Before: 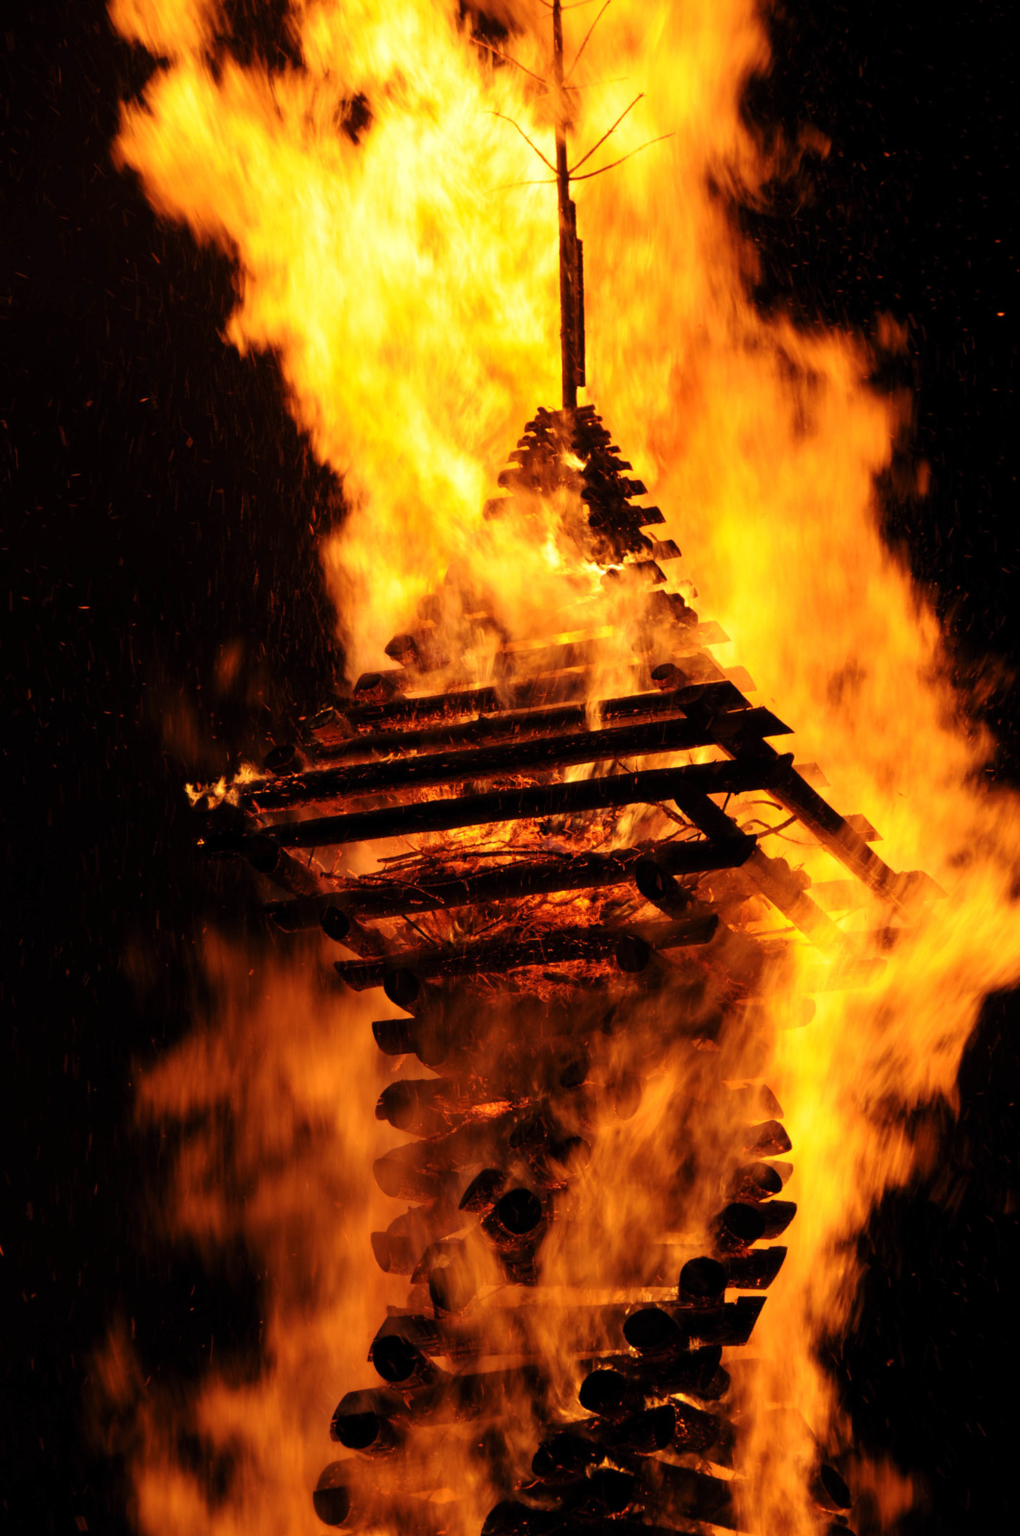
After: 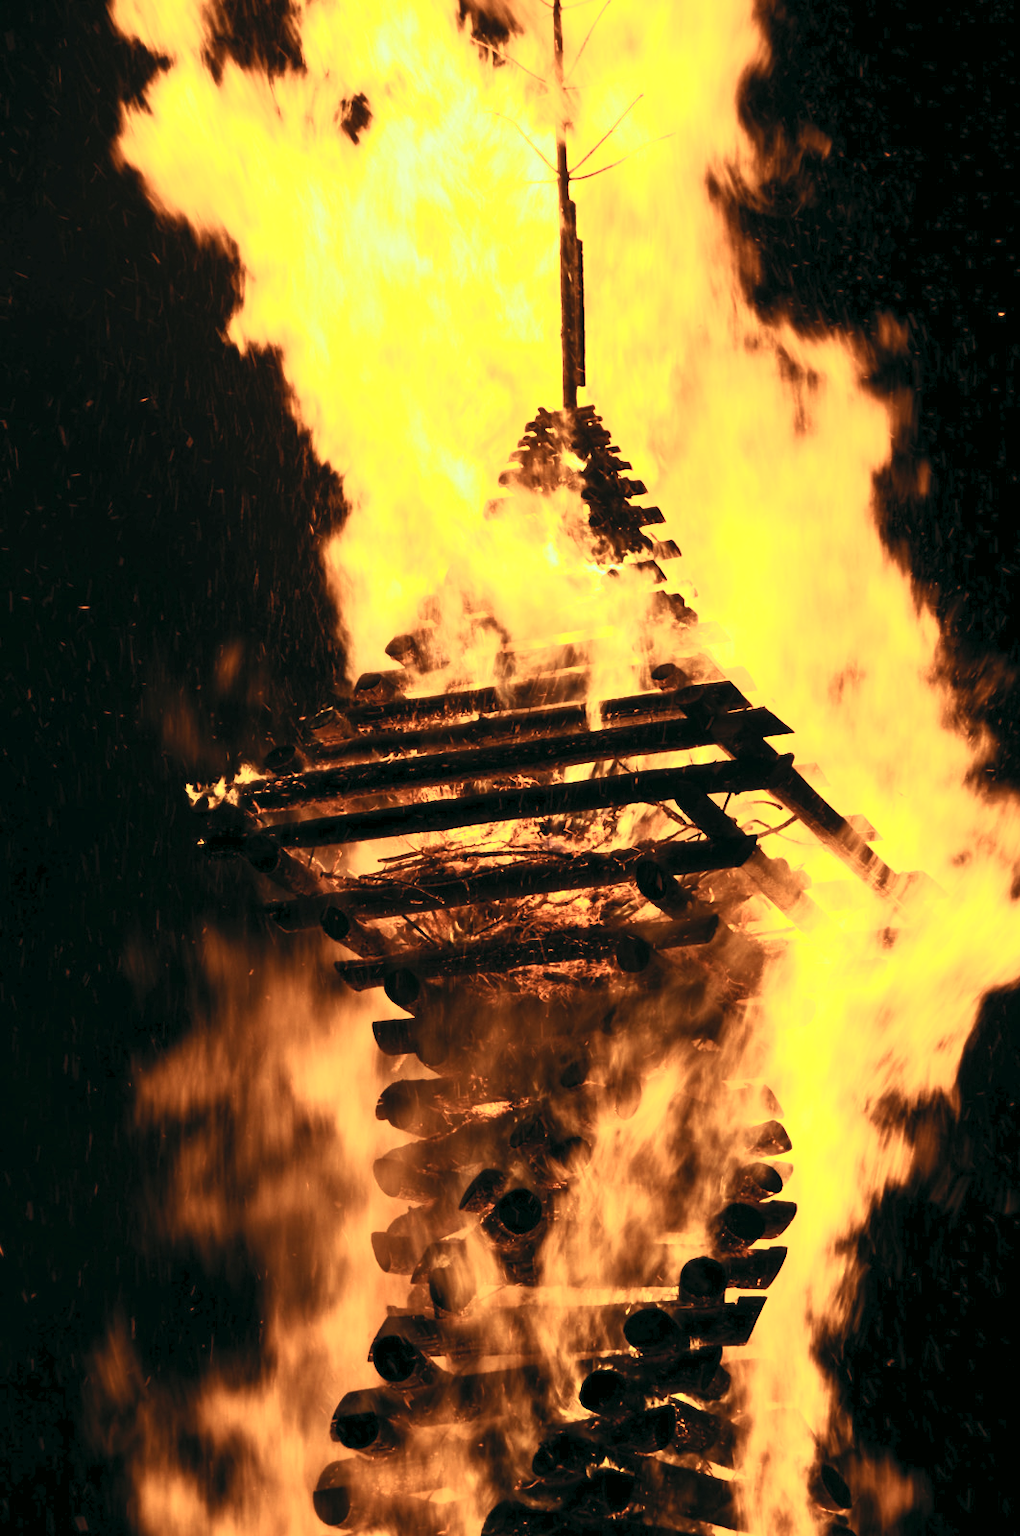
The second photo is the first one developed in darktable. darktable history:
contrast brightness saturation: contrast 0.57, brightness 0.57, saturation -0.34
color correction: highlights a* -7.33, highlights b* 1.26, shadows a* -3.55, saturation 1.4
